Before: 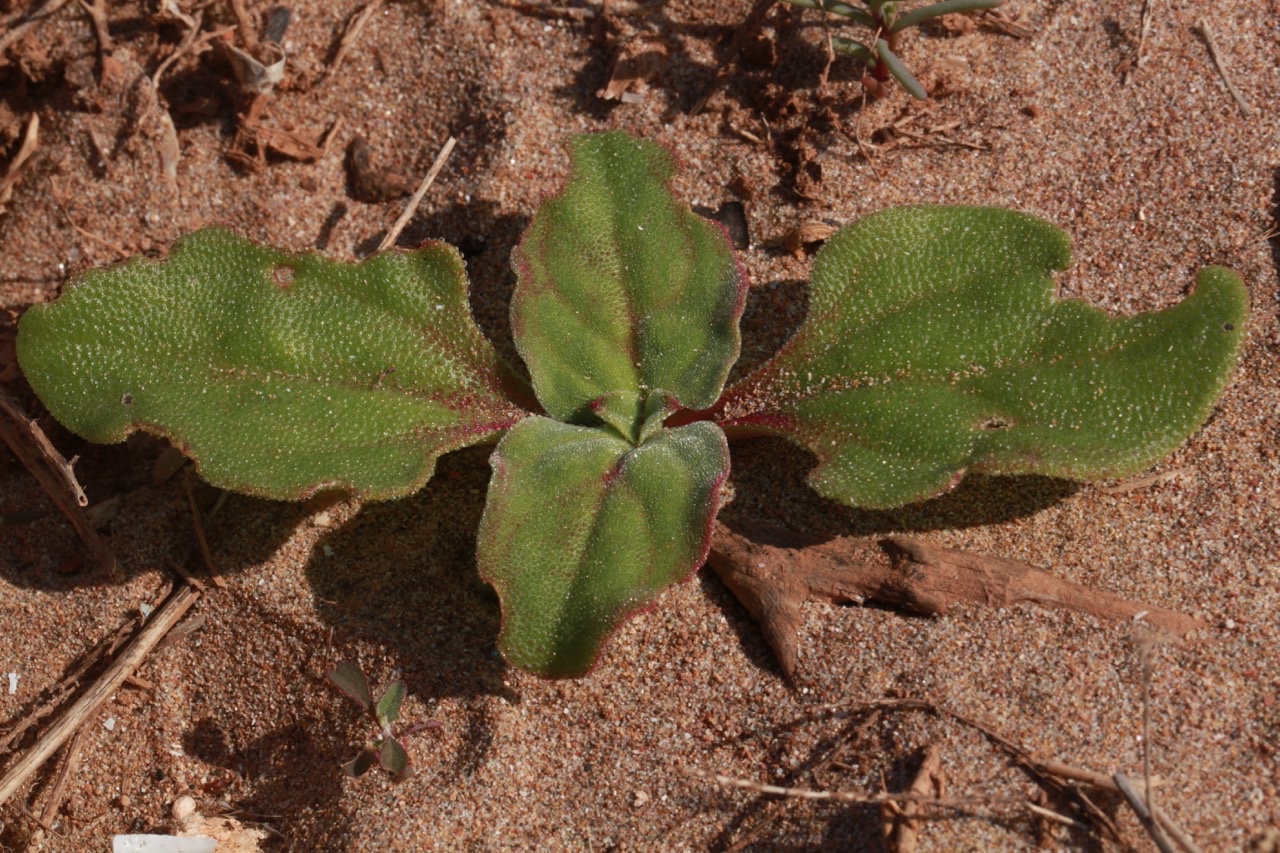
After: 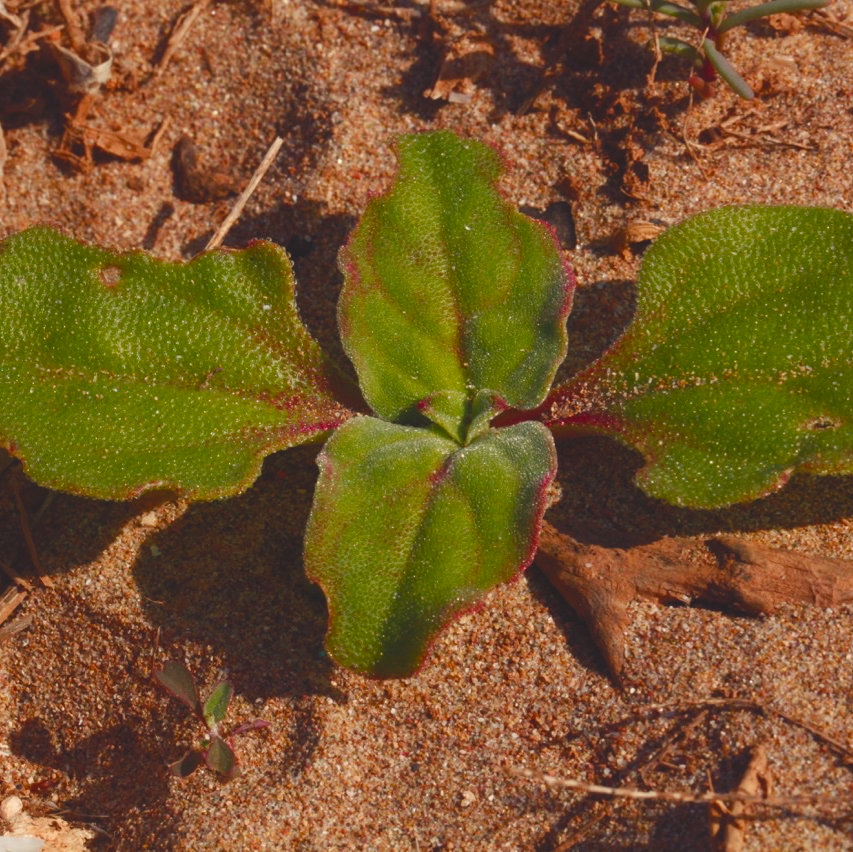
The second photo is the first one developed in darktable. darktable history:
color balance rgb: shadows lift › chroma 3%, shadows lift › hue 280.8°, power › hue 330°, highlights gain › chroma 3%, highlights gain › hue 75.6°, global offset › luminance 1.5%, perceptual saturation grading › global saturation 20%, perceptual saturation grading › highlights -25%, perceptual saturation grading › shadows 50%, global vibrance 30%
crop and rotate: left 13.537%, right 19.796%
